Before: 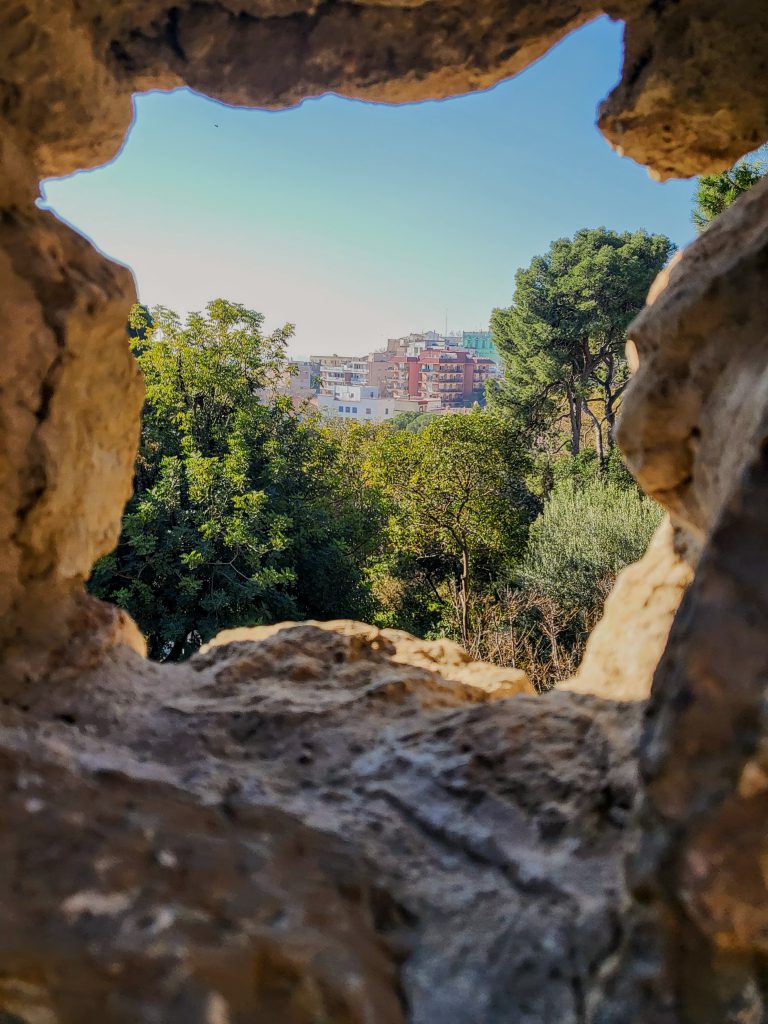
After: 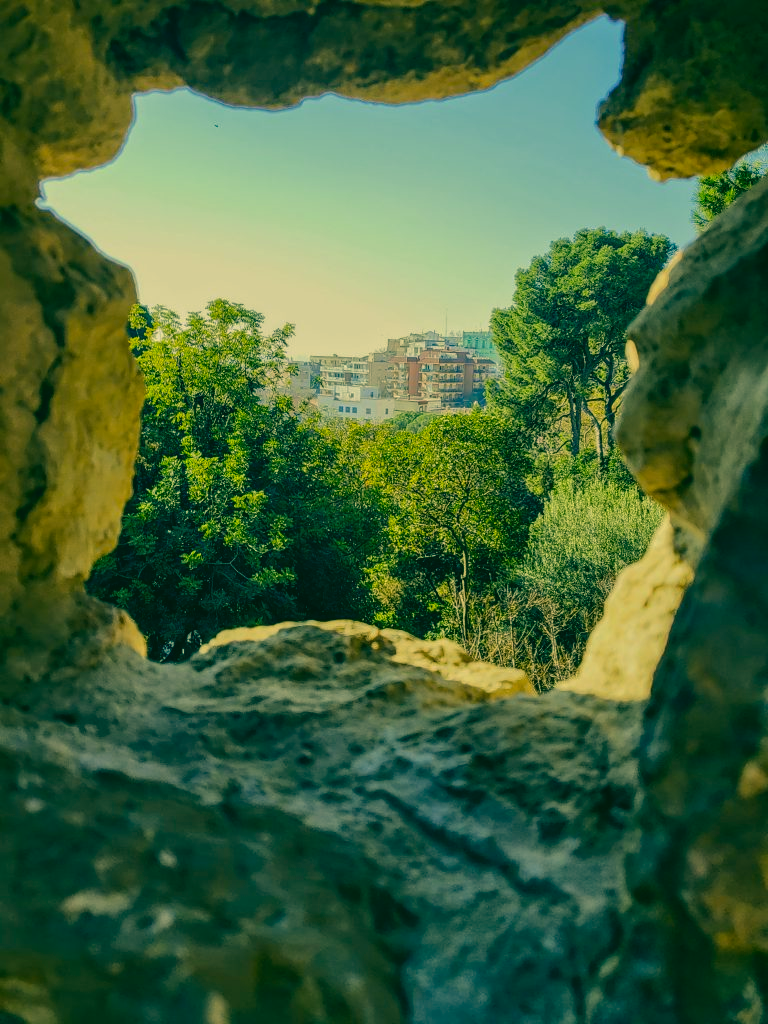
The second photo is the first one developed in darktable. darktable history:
color correction: highlights a* 2, highlights b* 34.07, shadows a* -36.07, shadows b* -5.92
